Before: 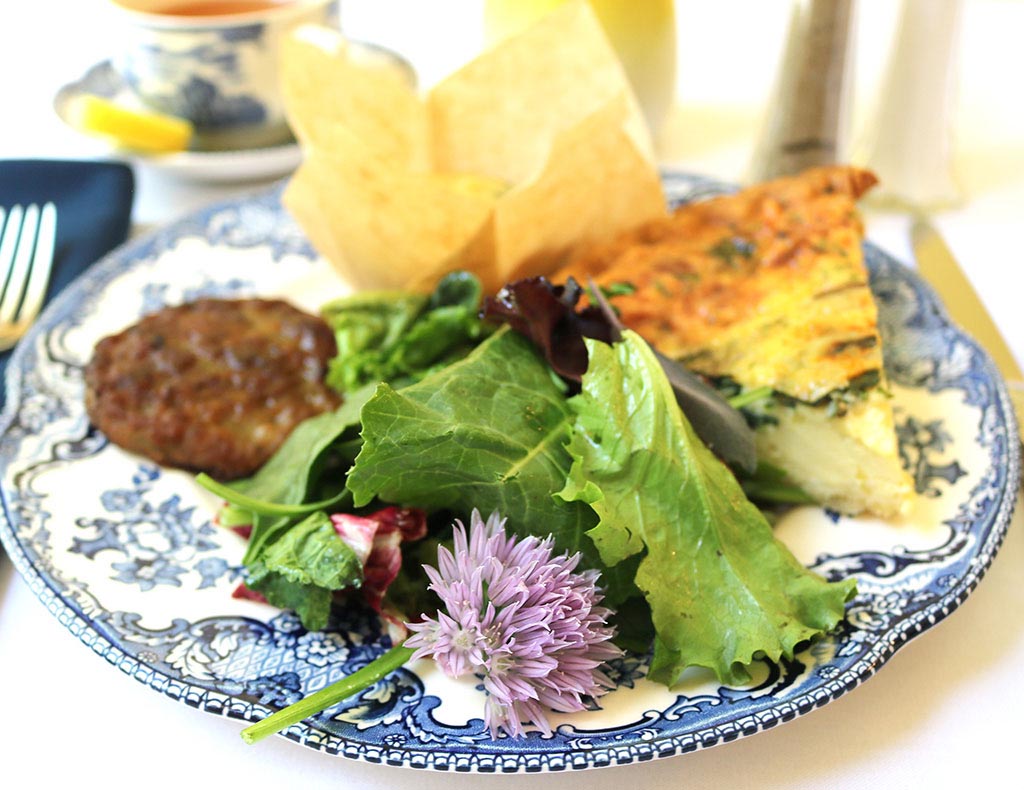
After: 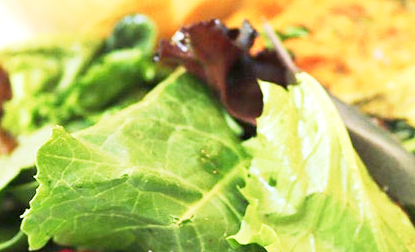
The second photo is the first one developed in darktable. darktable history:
base curve: curves: ch0 [(0, 0) (0.088, 0.125) (0.176, 0.251) (0.354, 0.501) (0.613, 0.749) (1, 0.877)], preserve colors none
crop: left 31.765%, top 32.606%, right 27.637%, bottom 35.424%
exposure: black level correction 0, exposure 0.929 EV, compensate highlight preservation false
